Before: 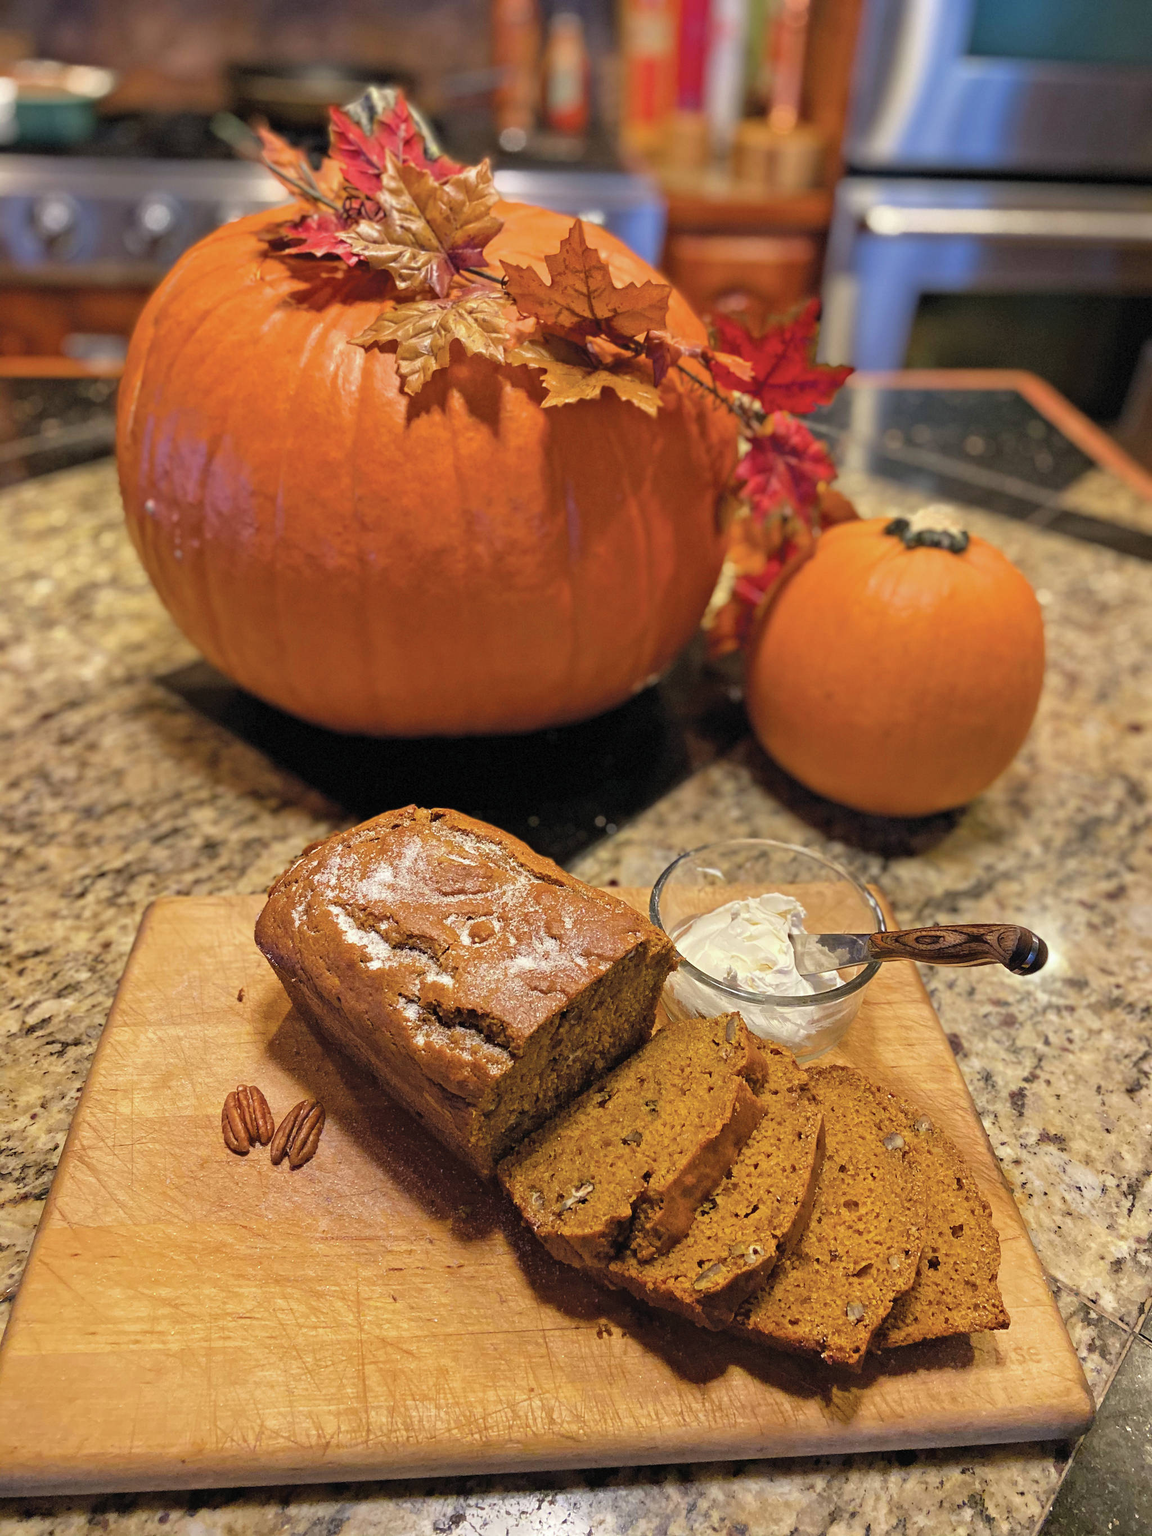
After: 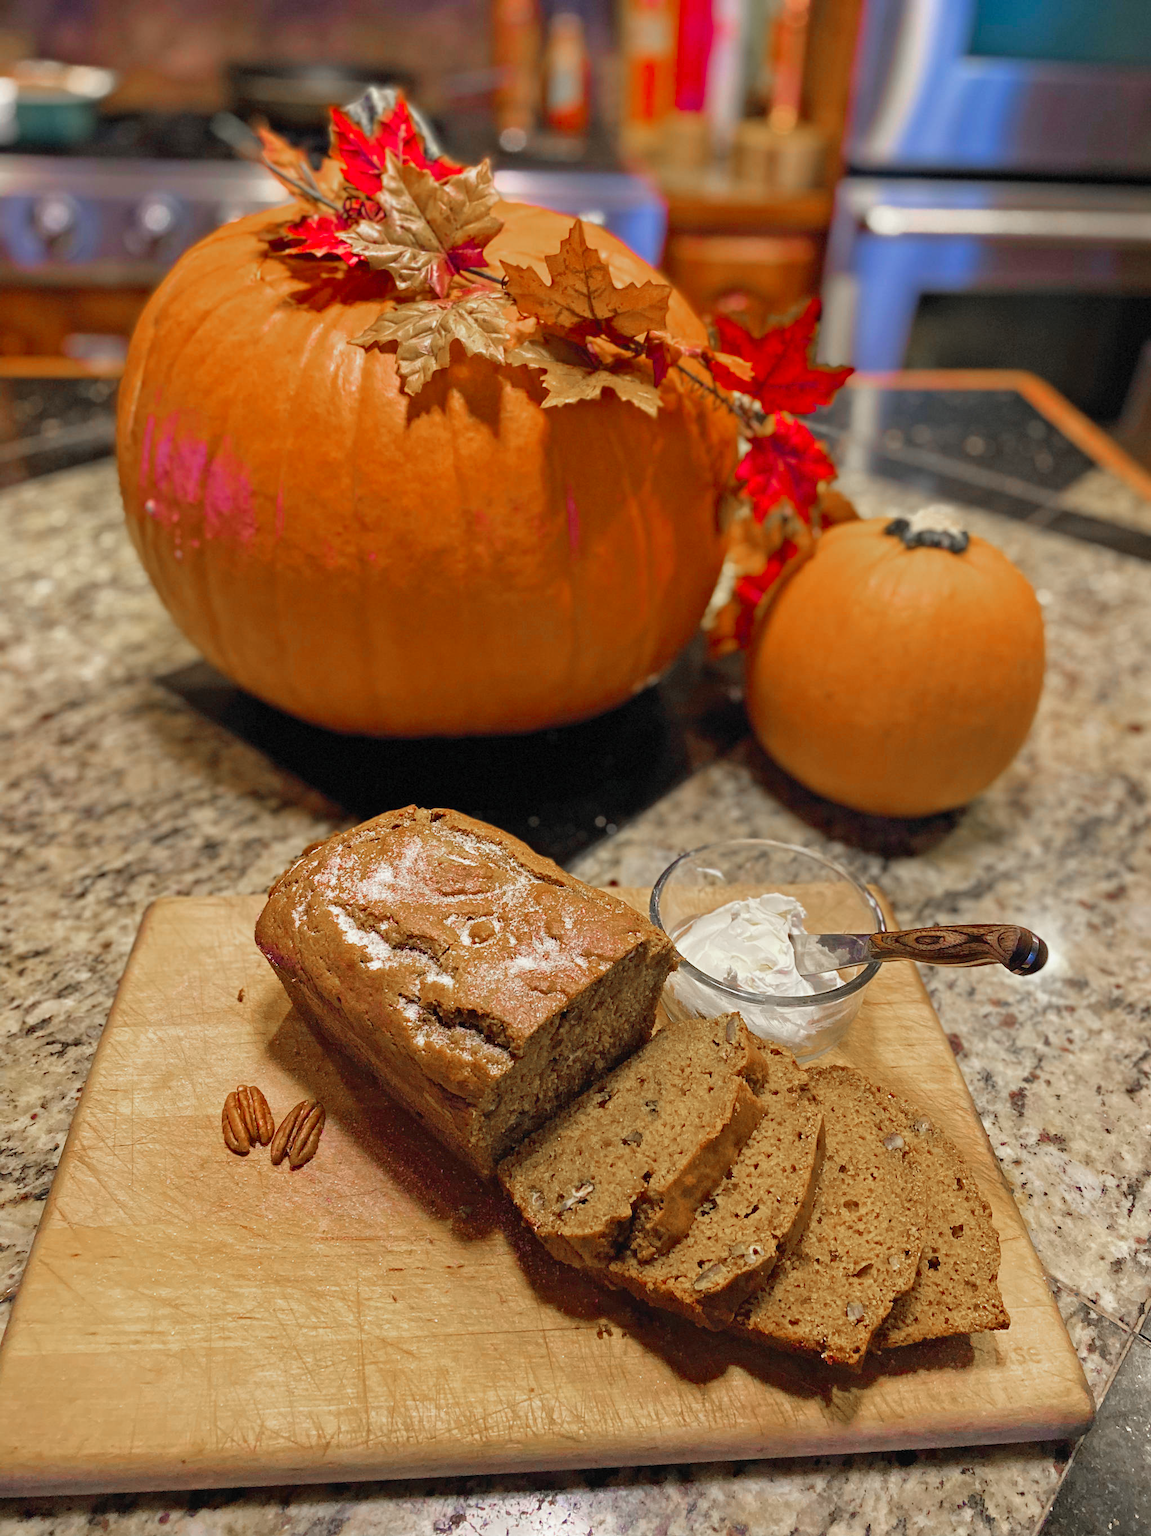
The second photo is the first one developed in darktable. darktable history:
color balance rgb: perceptual saturation grading › global saturation 29.934%, perceptual brilliance grading › global brilliance 1.529%, perceptual brilliance grading › highlights -3.97%, global vibrance 20%
color zones: curves: ch1 [(0, 0.708) (0.088, 0.648) (0.245, 0.187) (0.429, 0.326) (0.571, 0.498) (0.714, 0.5) (0.857, 0.5) (1, 0.708)]
